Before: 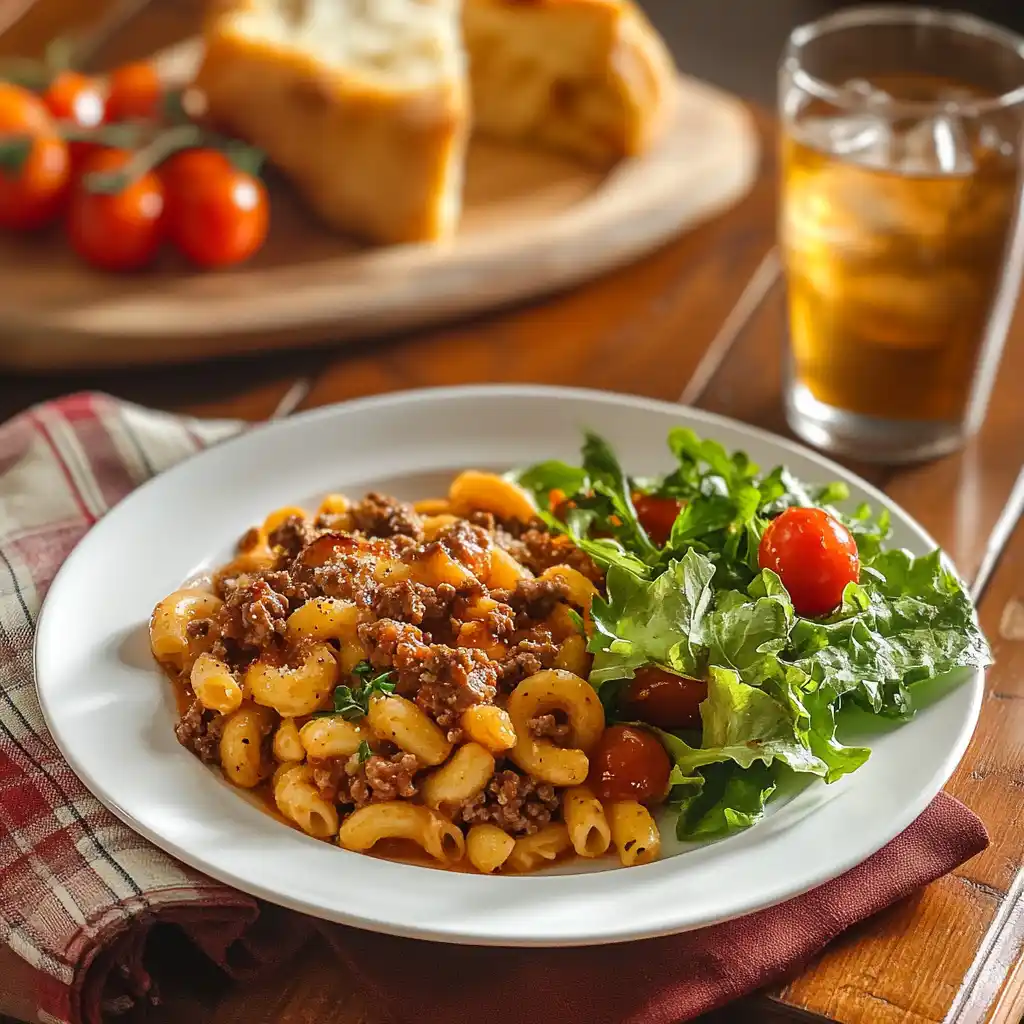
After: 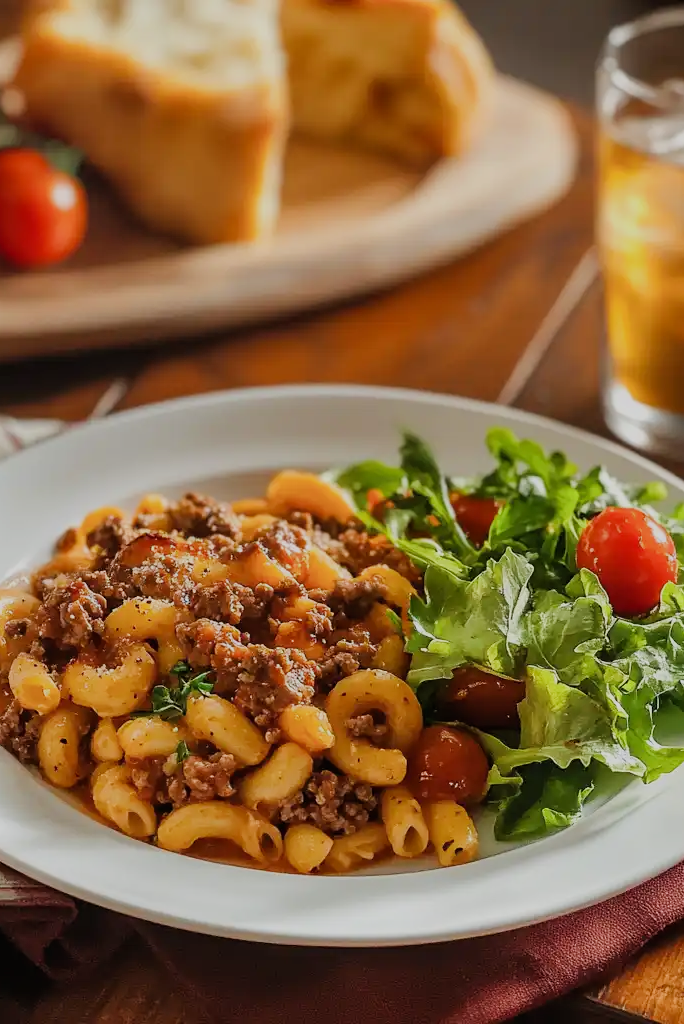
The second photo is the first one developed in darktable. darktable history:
crop and rotate: left 17.788%, right 15.404%
tone equalizer: edges refinement/feathering 500, mask exposure compensation -1.57 EV, preserve details no
filmic rgb: black relative exposure -16 EV, white relative exposure 6.86 EV, threshold 3.01 EV, hardness 4.66, enable highlight reconstruction true
